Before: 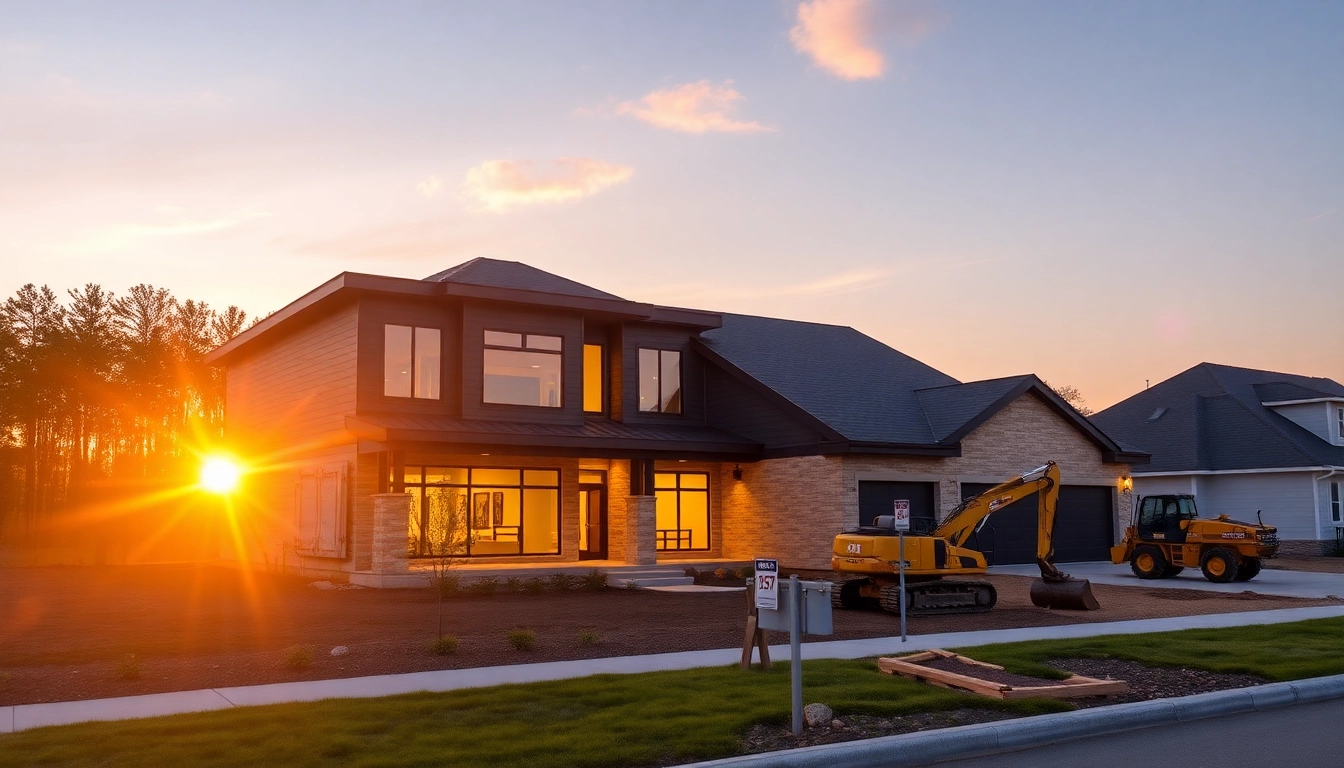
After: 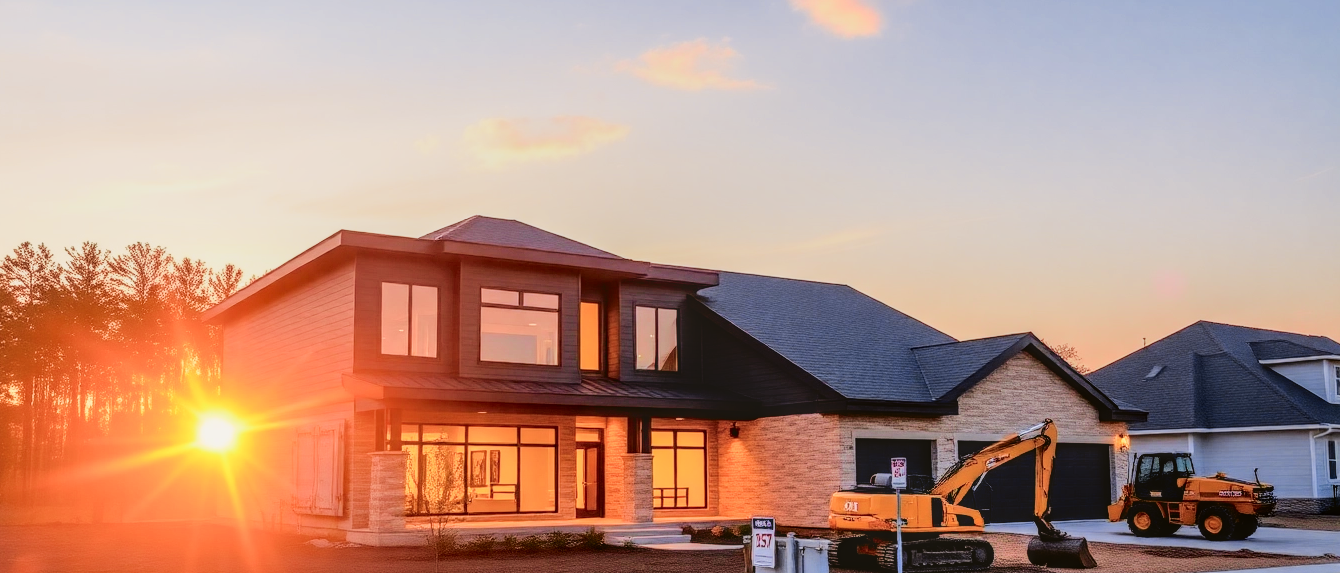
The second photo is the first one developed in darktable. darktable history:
shadows and highlights: shadows 73.51, highlights -26.15, soften with gaussian
exposure: exposure 0.609 EV, compensate exposure bias true, compensate highlight preservation false
tone curve: curves: ch0 [(0, 0.021) (0.049, 0.044) (0.152, 0.14) (0.328, 0.377) (0.473, 0.543) (0.641, 0.705) (0.85, 0.894) (1, 0.969)]; ch1 [(0, 0) (0.302, 0.331) (0.427, 0.433) (0.472, 0.47) (0.502, 0.503) (0.527, 0.524) (0.564, 0.591) (0.602, 0.632) (0.677, 0.701) (0.859, 0.885) (1, 1)]; ch2 [(0, 0) (0.33, 0.301) (0.447, 0.44) (0.487, 0.496) (0.502, 0.516) (0.535, 0.563) (0.565, 0.6) (0.618, 0.629) (1, 1)], color space Lab, independent channels, preserve colors none
crop: left 0.263%, top 5.474%, bottom 19.891%
filmic rgb: black relative exposure -7.24 EV, white relative exposure 5.06 EV, threshold 2.94 EV, hardness 3.2, enable highlight reconstruction true
local contrast: highlights 2%, shadows 2%, detail 133%
